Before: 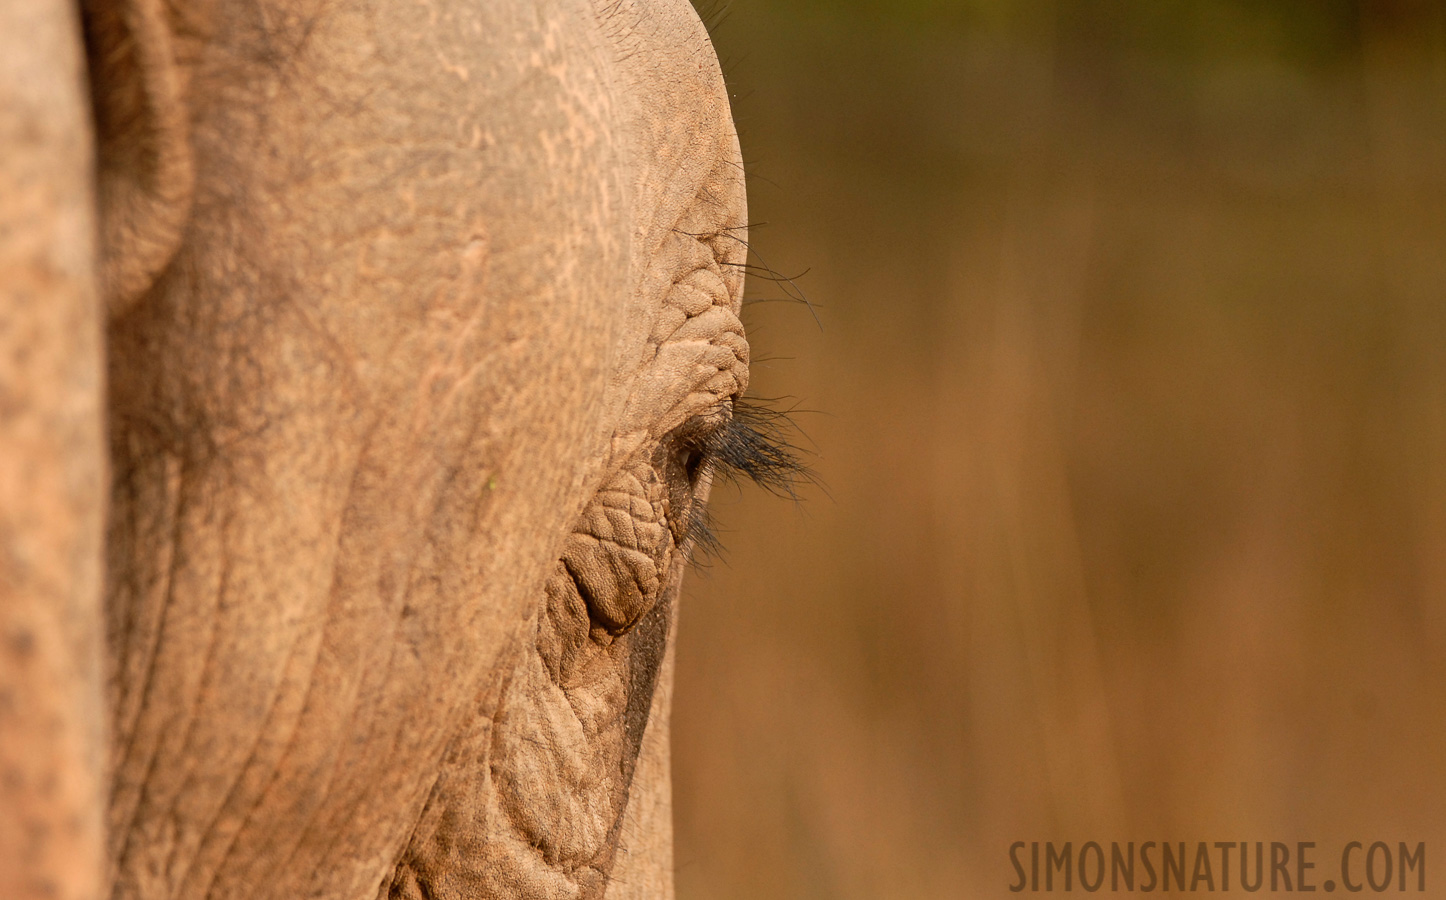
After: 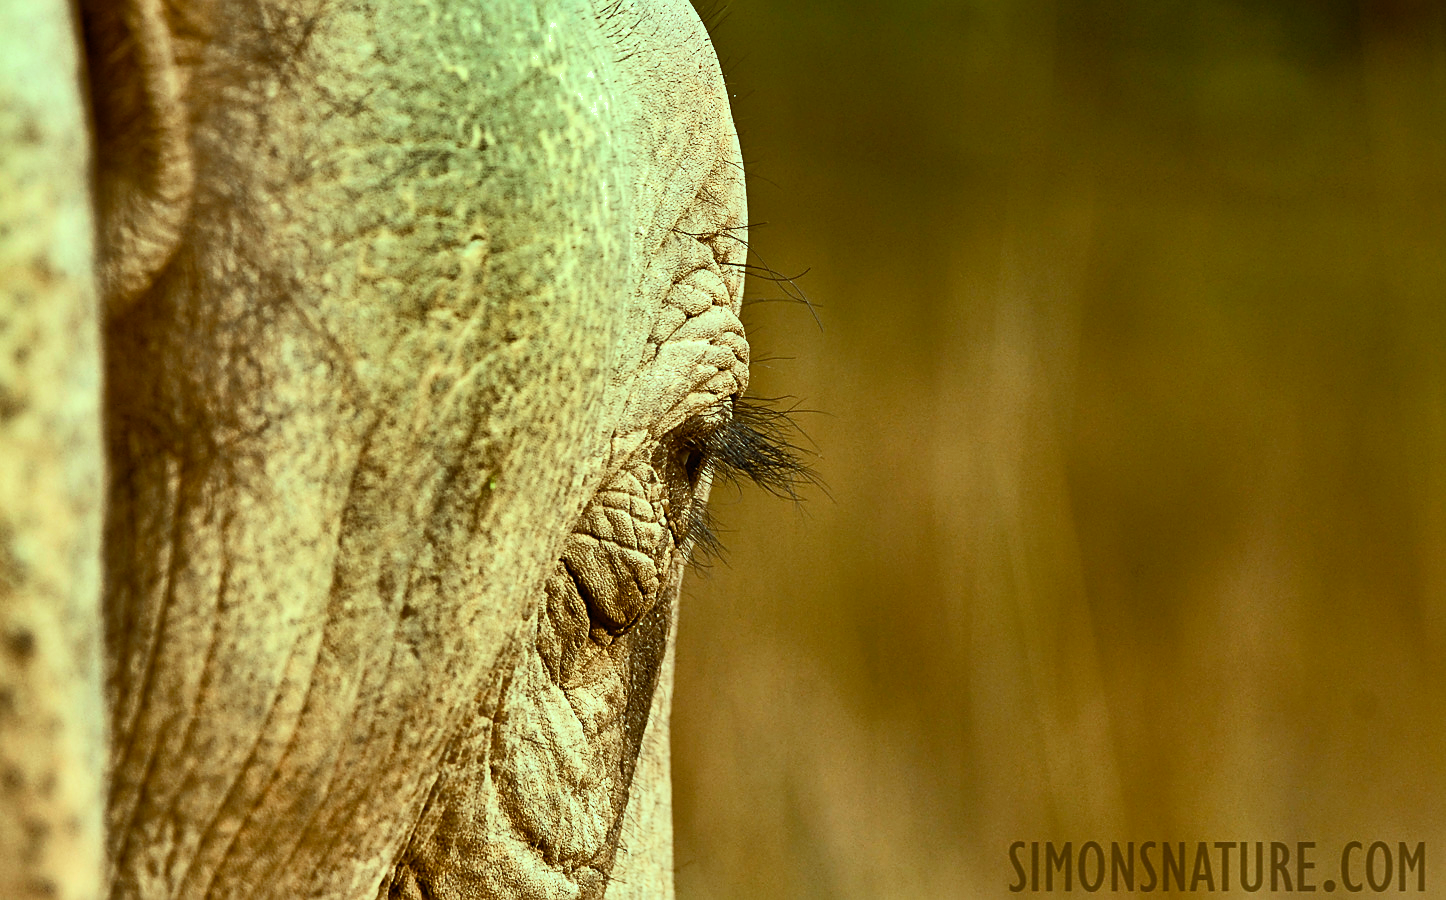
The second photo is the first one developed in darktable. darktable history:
shadows and highlights: shadows 24.28, highlights -76.92, soften with gaussian
tone curve: curves: ch0 [(0, 0) (0.003, 0.017) (0.011, 0.018) (0.025, 0.03) (0.044, 0.051) (0.069, 0.075) (0.1, 0.104) (0.136, 0.138) (0.177, 0.183) (0.224, 0.237) (0.277, 0.294) (0.335, 0.361) (0.399, 0.446) (0.468, 0.552) (0.543, 0.66) (0.623, 0.753) (0.709, 0.843) (0.801, 0.912) (0.898, 0.962) (1, 1)], color space Lab, independent channels, preserve colors none
color balance rgb: shadows lift › luminance -7.79%, shadows lift › chroma 2.216%, shadows lift › hue 167.6°, highlights gain › chroma 7.591%, highlights gain › hue 185.98°, perceptual saturation grading › global saturation 20%, perceptual saturation grading › highlights -25.318%, perceptual saturation grading › shadows 49.762%, perceptual brilliance grading › highlights 14.498%, perceptual brilliance grading › mid-tones -6.379%, perceptual brilliance grading › shadows -26.763%
sharpen: on, module defaults
